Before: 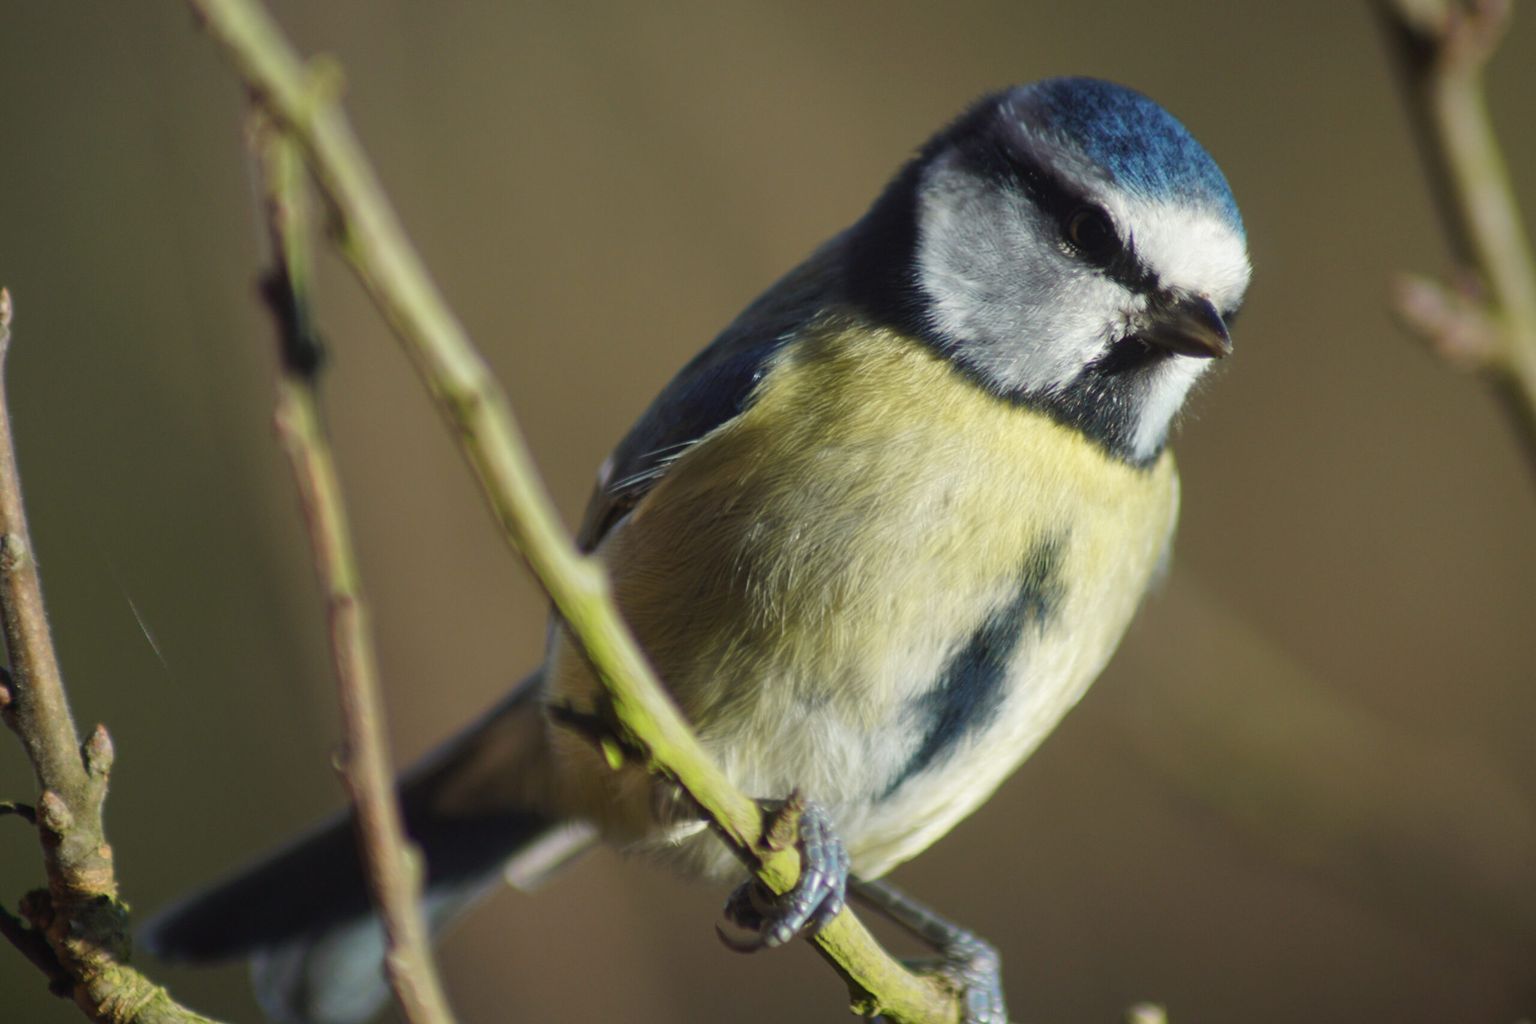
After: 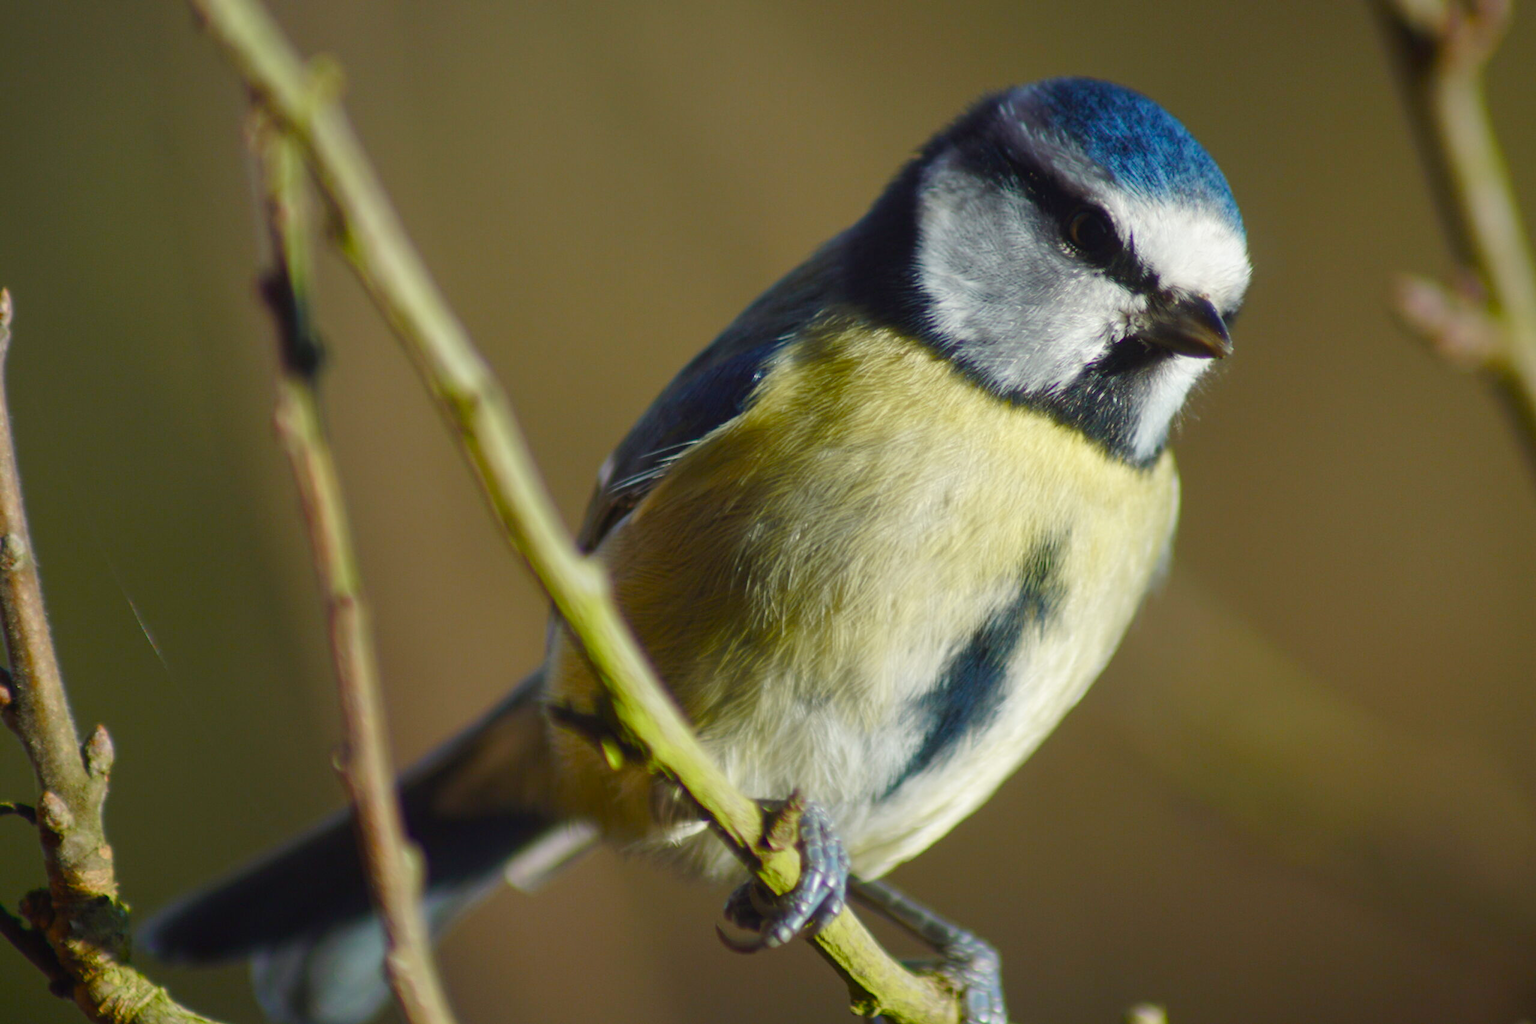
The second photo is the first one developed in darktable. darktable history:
tone equalizer: on, module defaults
color balance rgb: perceptual saturation grading › global saturation 20%, perceptual saturation grading › highlights -25%, perceptual saturation grading › shadows 50%
